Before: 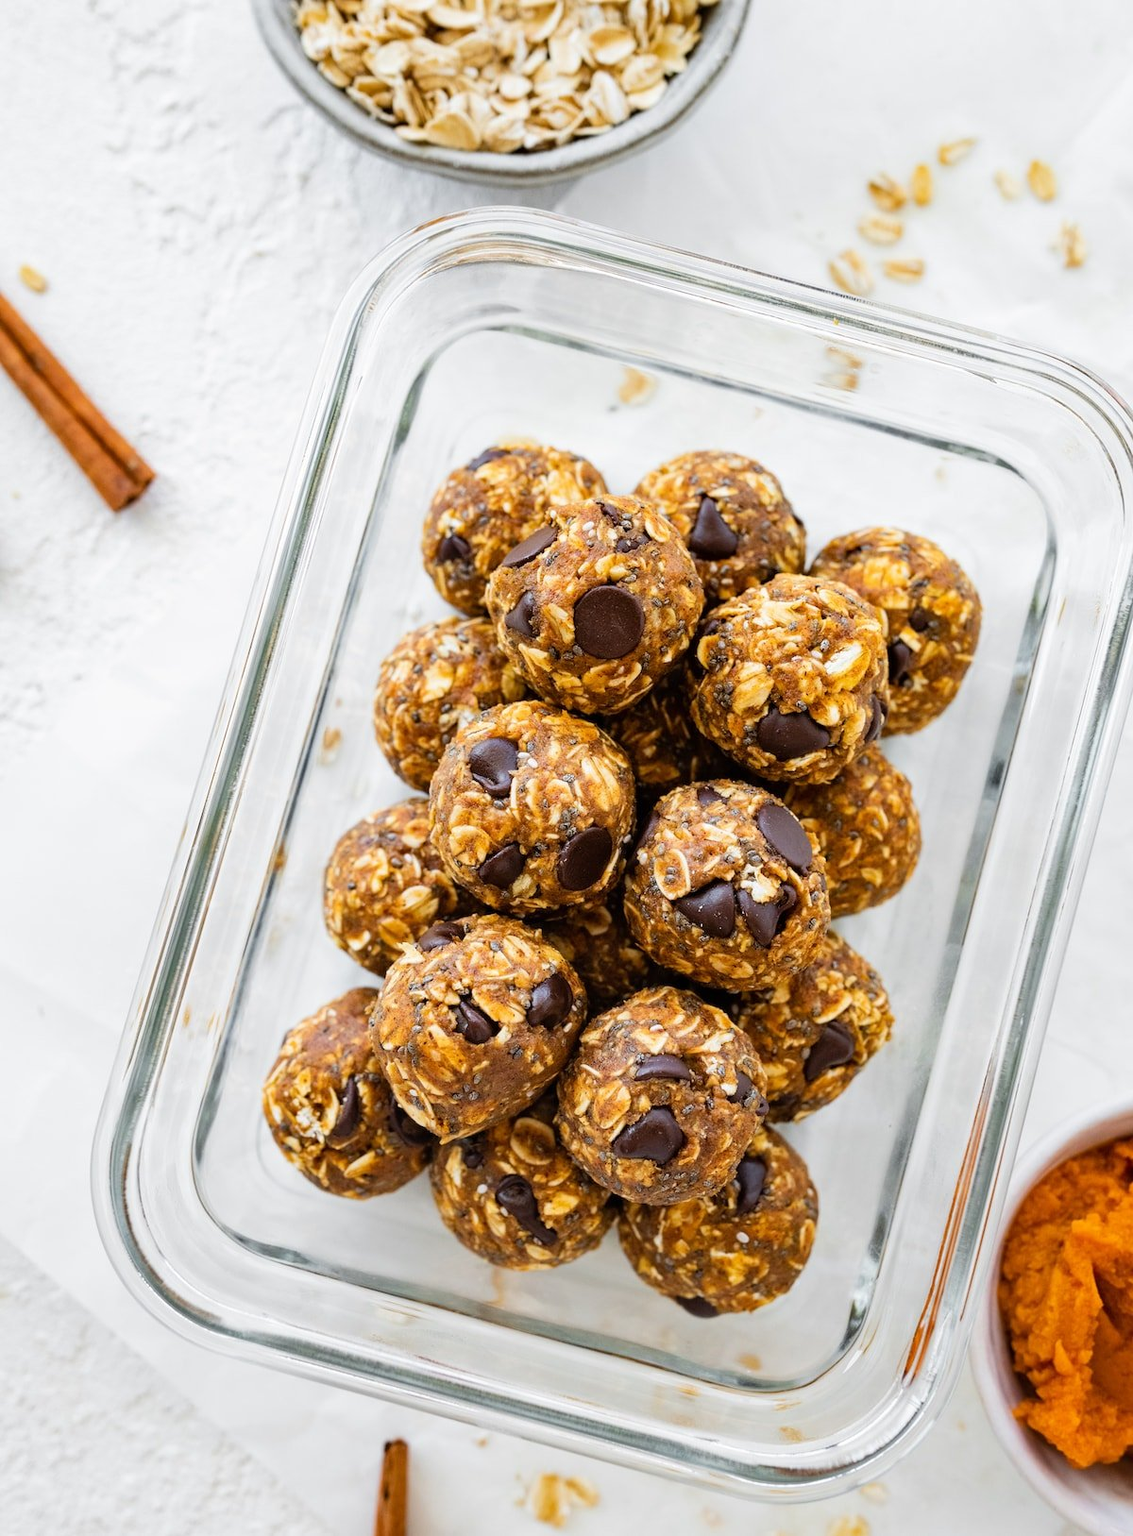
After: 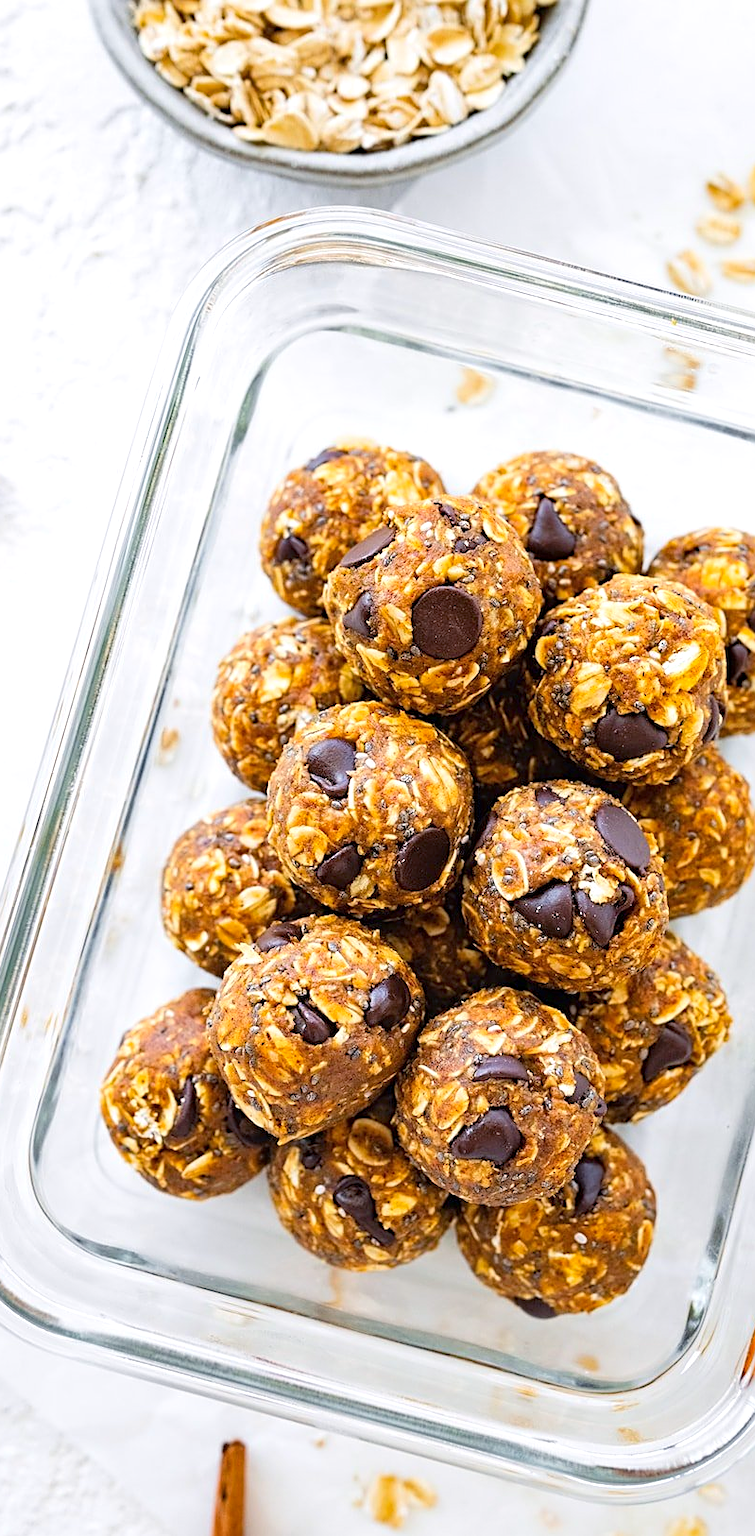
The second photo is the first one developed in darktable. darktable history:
crop and rotate: left 14.391%, right 18.935%
sharpen: on, module defaults
exposure: exposure -0.053 EV, compensate highlight preservation false
tone equalizer: -8 EV -0.44 EV, -7 EV -0.42 EV, -6 EV -0.305 EV, -5 EV -0.234 EV, -3 EV 0.222 EV, -2 EV 0.333 EV, -1 EV 0.376 EV, +0 EV 0.397 EV
color balance rgb: power › chroma 0.983%, power › hue 255.81°, linear chroma grading › global chroma -15.155%, perceptual saturation grading › global saturation 31.087%, perceptual brilliance grading › highlights 10.166%, perceptual brilliance grading › mid-tones 5.659%, contrast -19.985%
